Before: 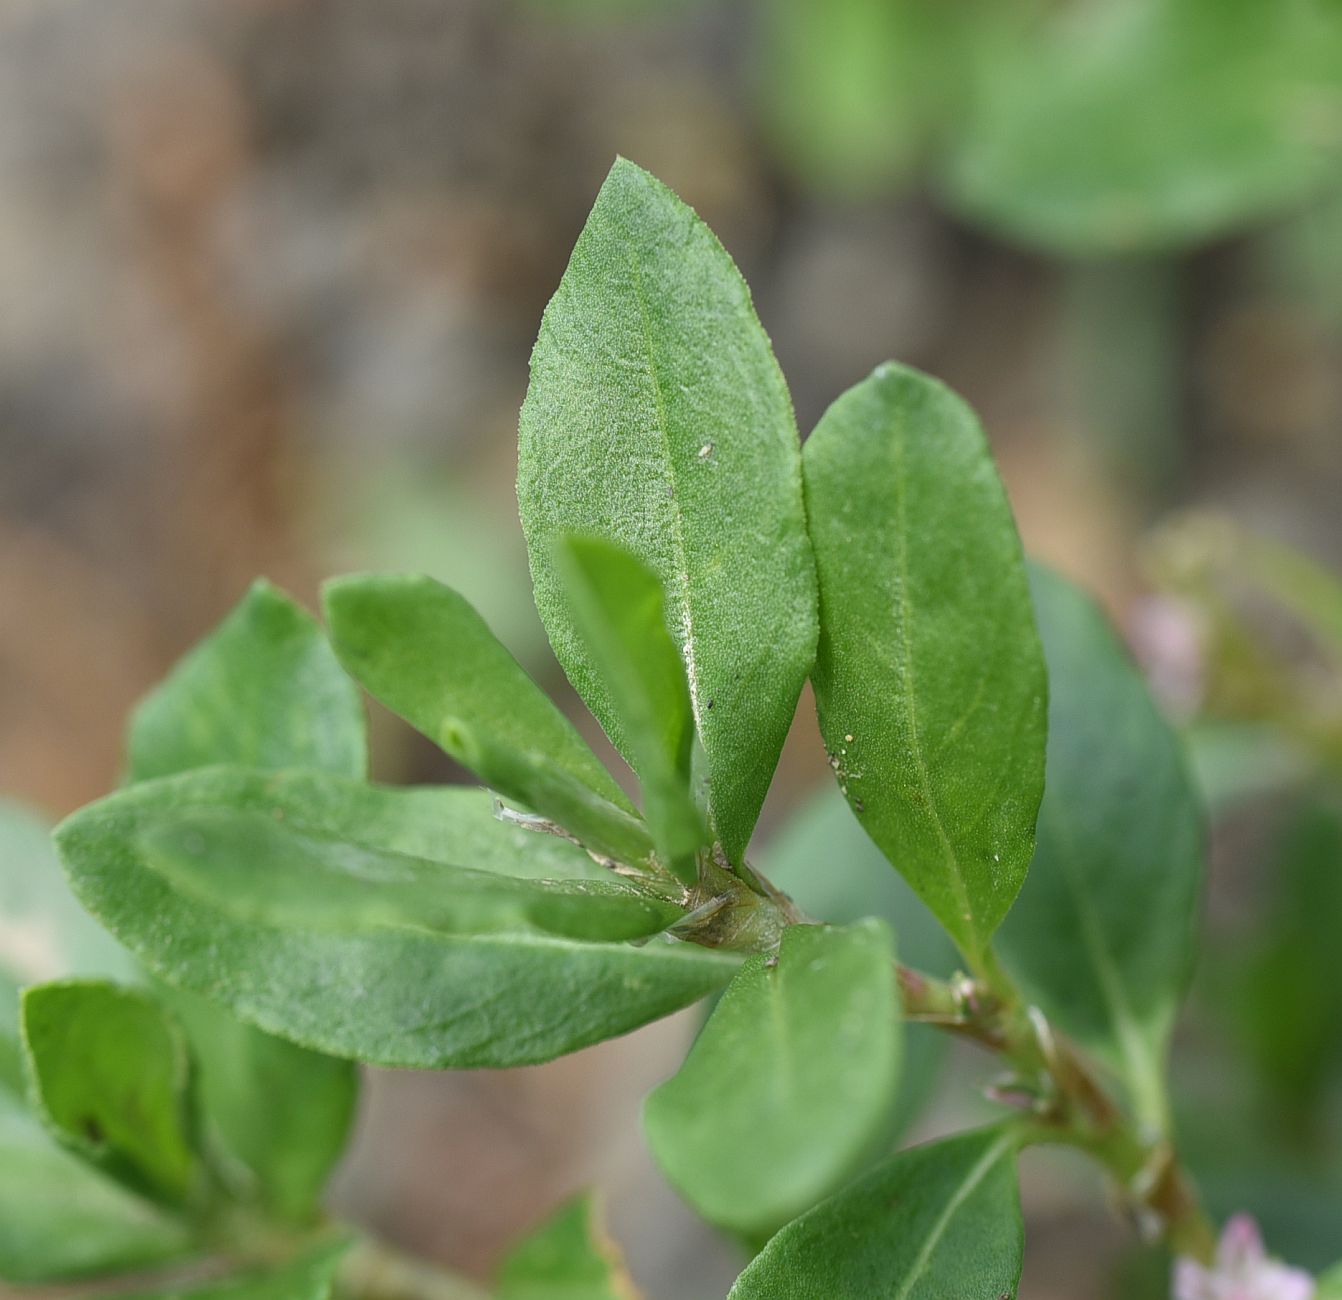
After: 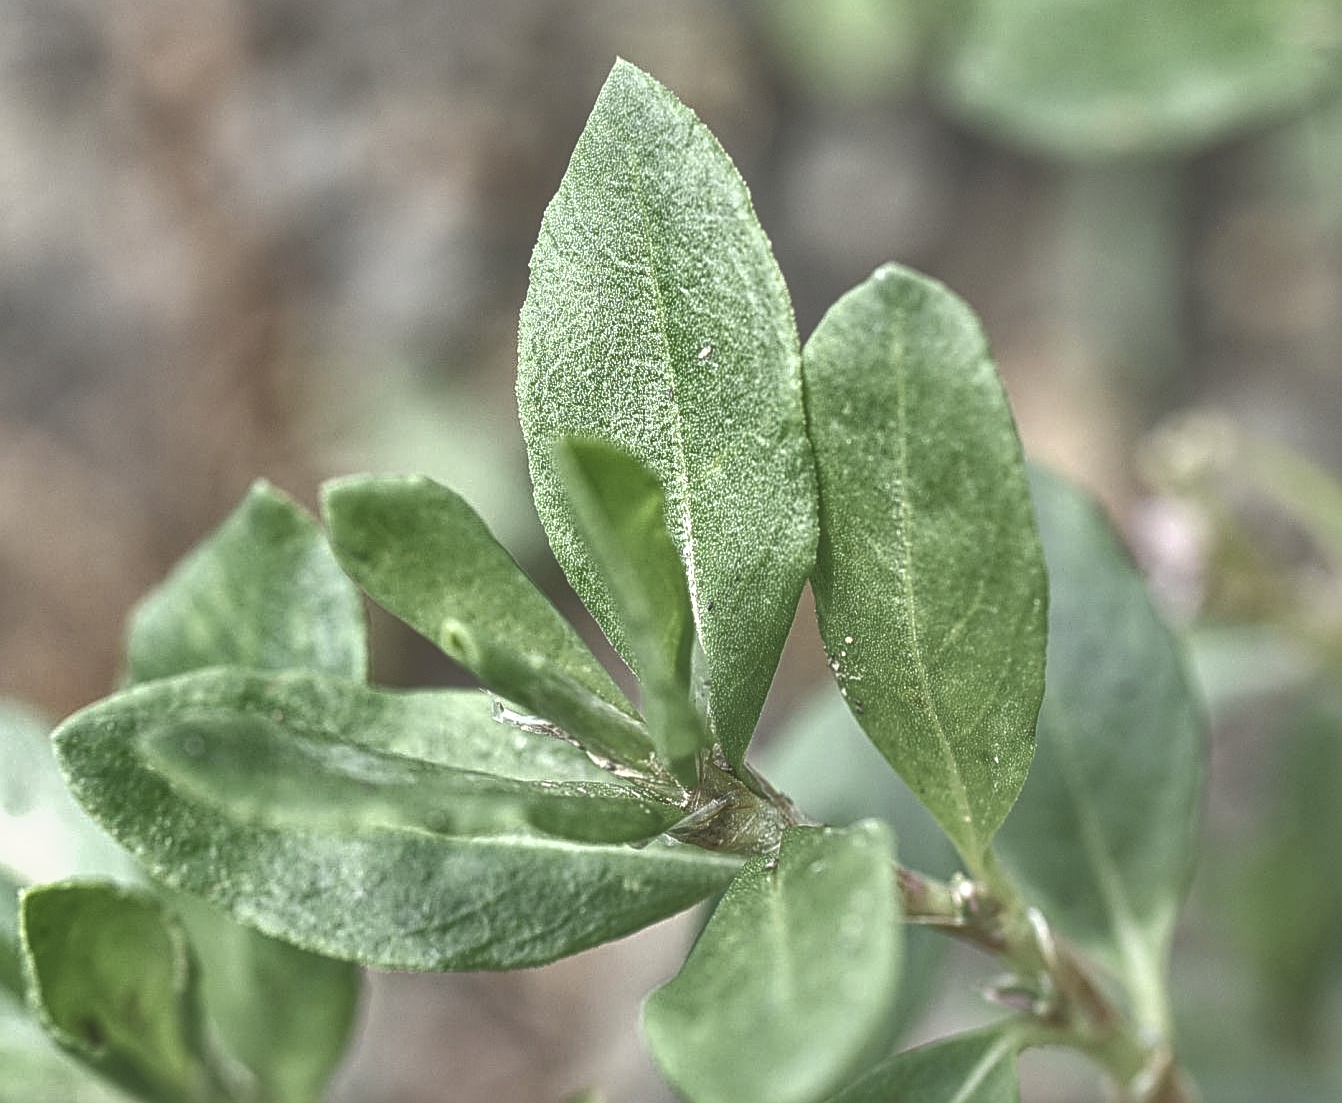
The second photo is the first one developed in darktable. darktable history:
shadows and highlights: shadows 24.35, highlights -78.5, soften with gaussian
exposure: black level correction 0, exposure 0.89 EV, compensate highlight preservation false
sharpen: radius 3.957
local contrast: highlights 73%, shadows 22%, midtone range 0.197
crop: top 7.607%, bottom 7.509%
color correction: highlights b* 0.068, saturation 0.477
